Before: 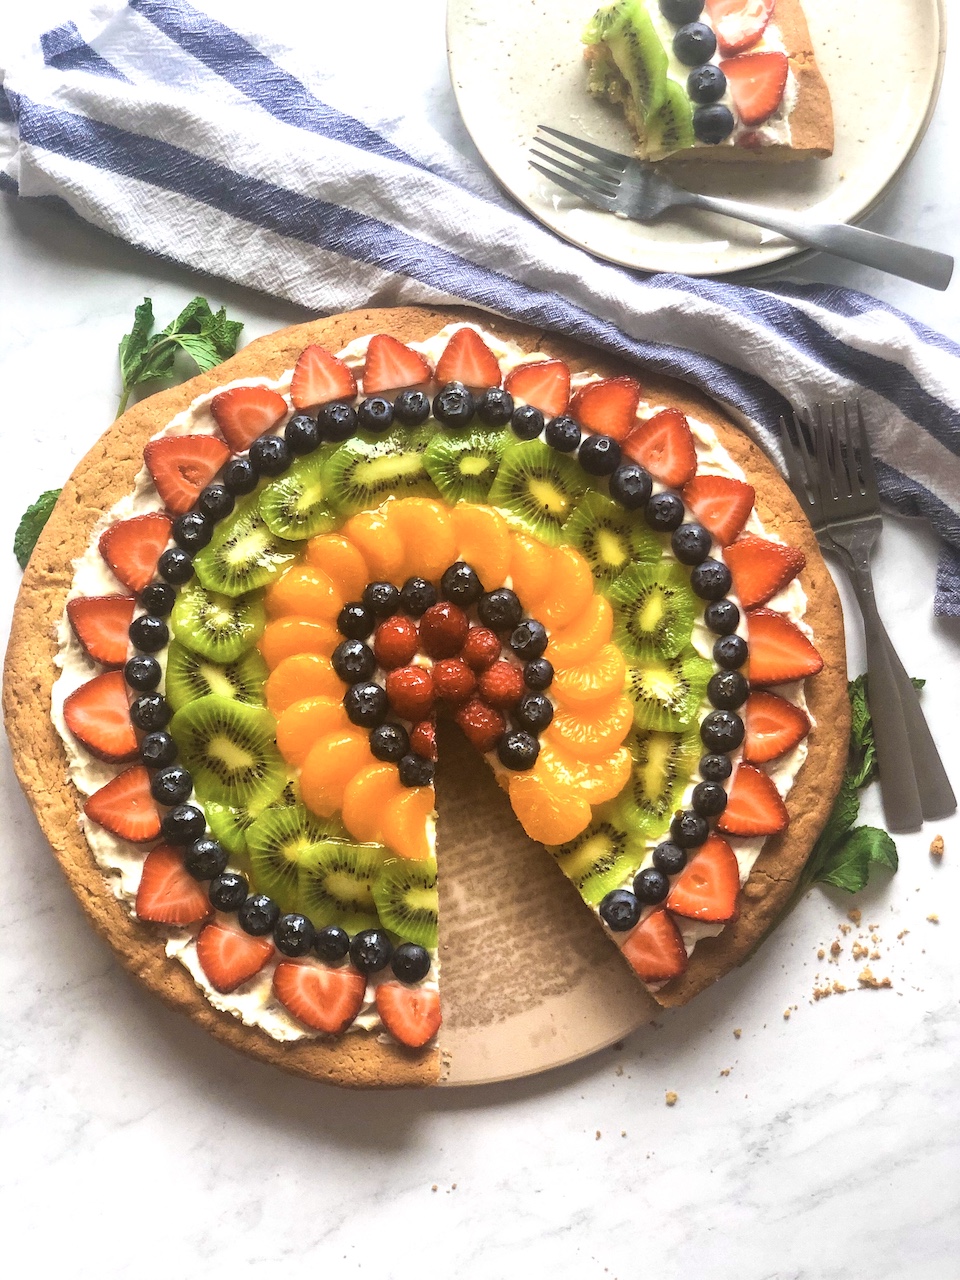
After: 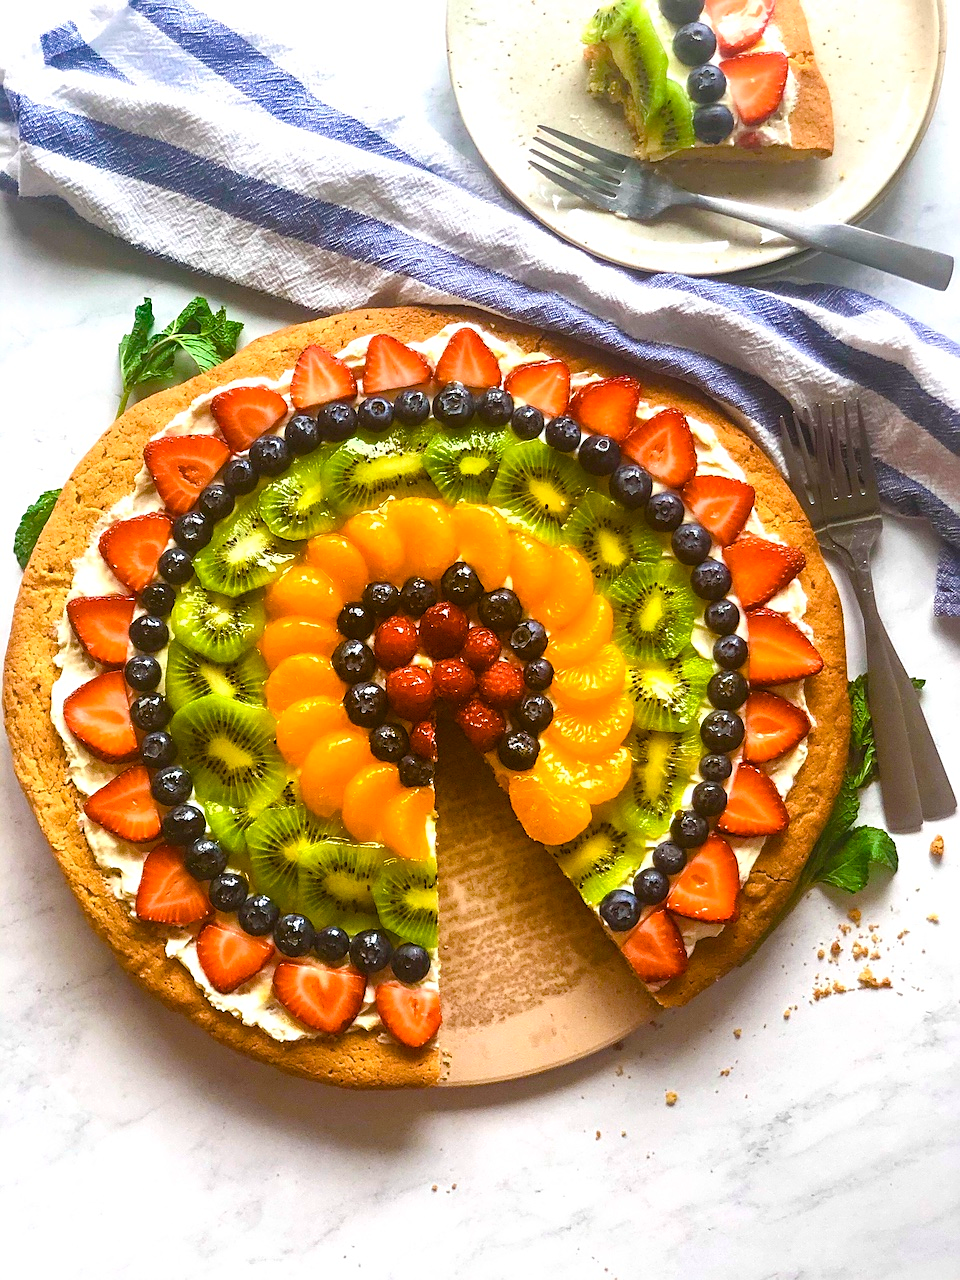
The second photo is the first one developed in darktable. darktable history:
color balance rgb: perceptual saturation grading › global saturation 20%, perceptual saturation grading › highlights -25%, perceptual saturation grading › shadows 50.52%, global vibrance 40.24%
sharpen: on, module defaults
